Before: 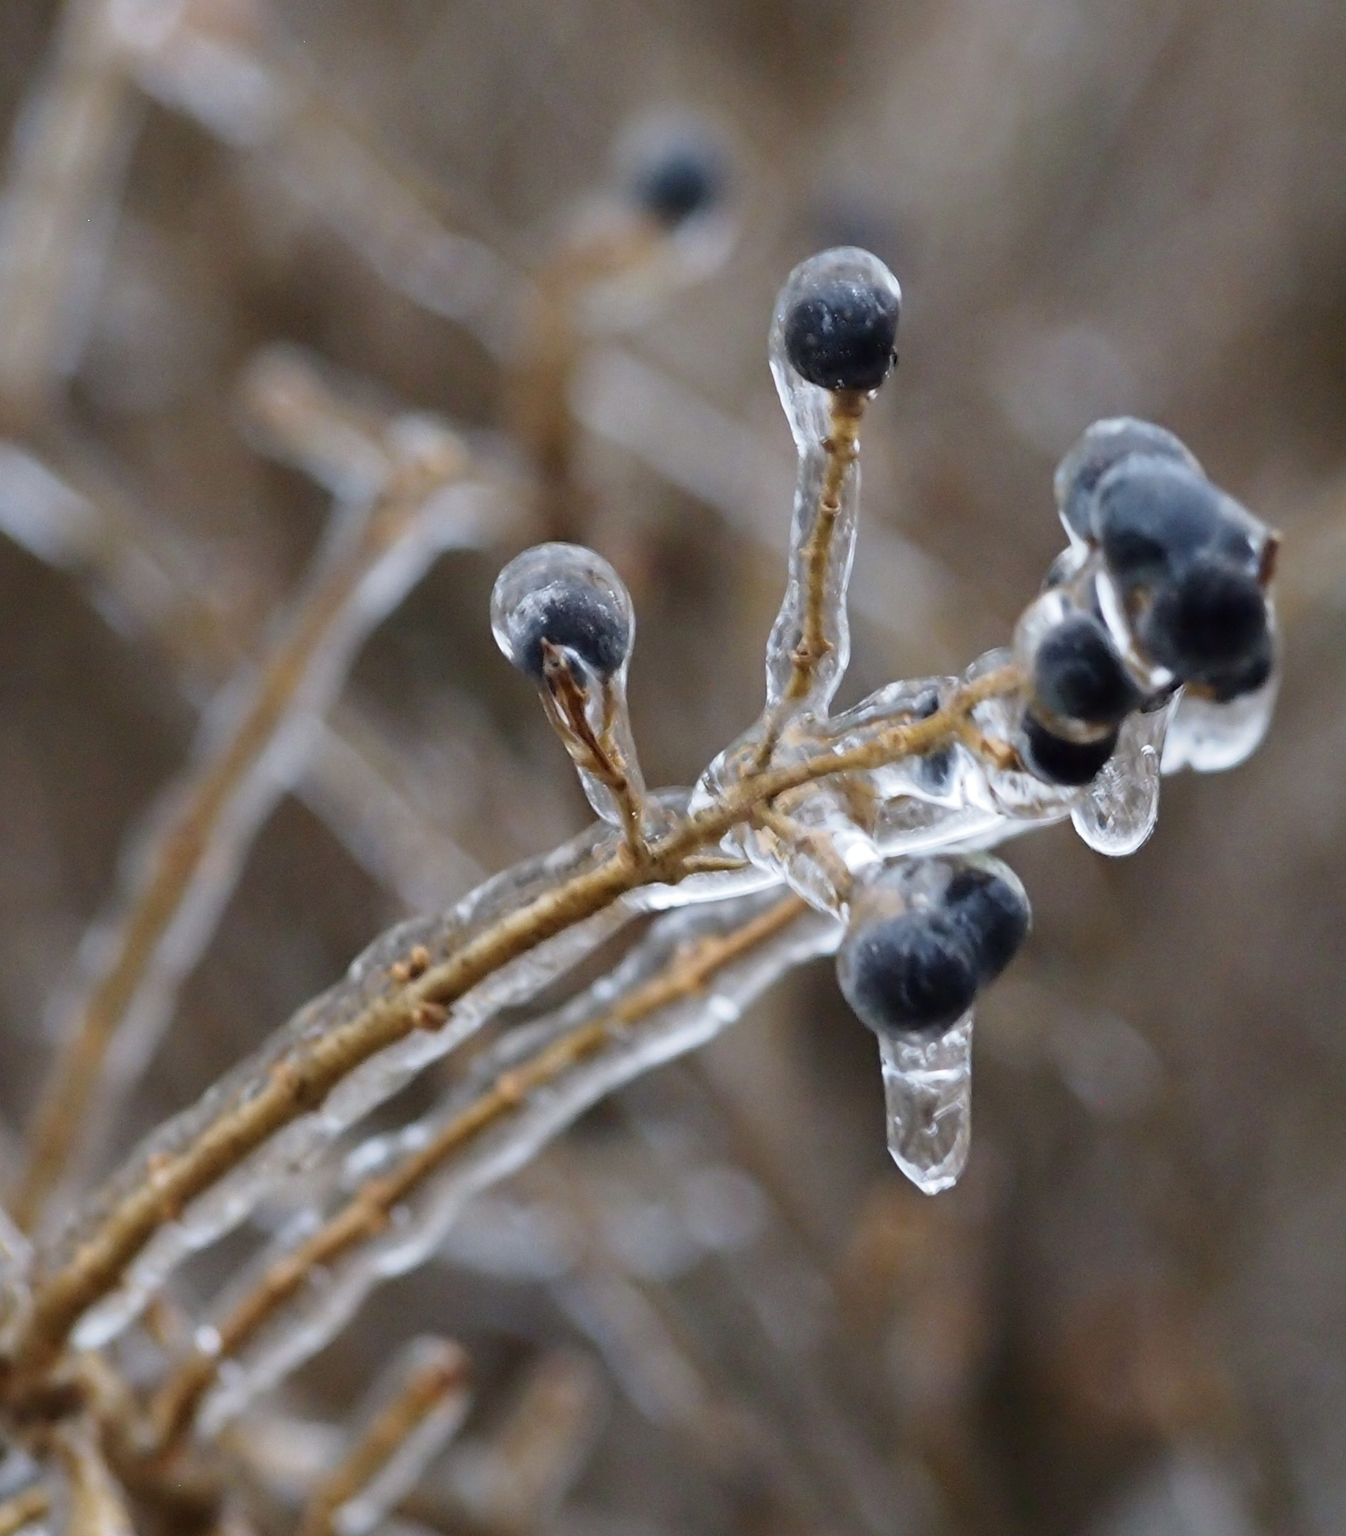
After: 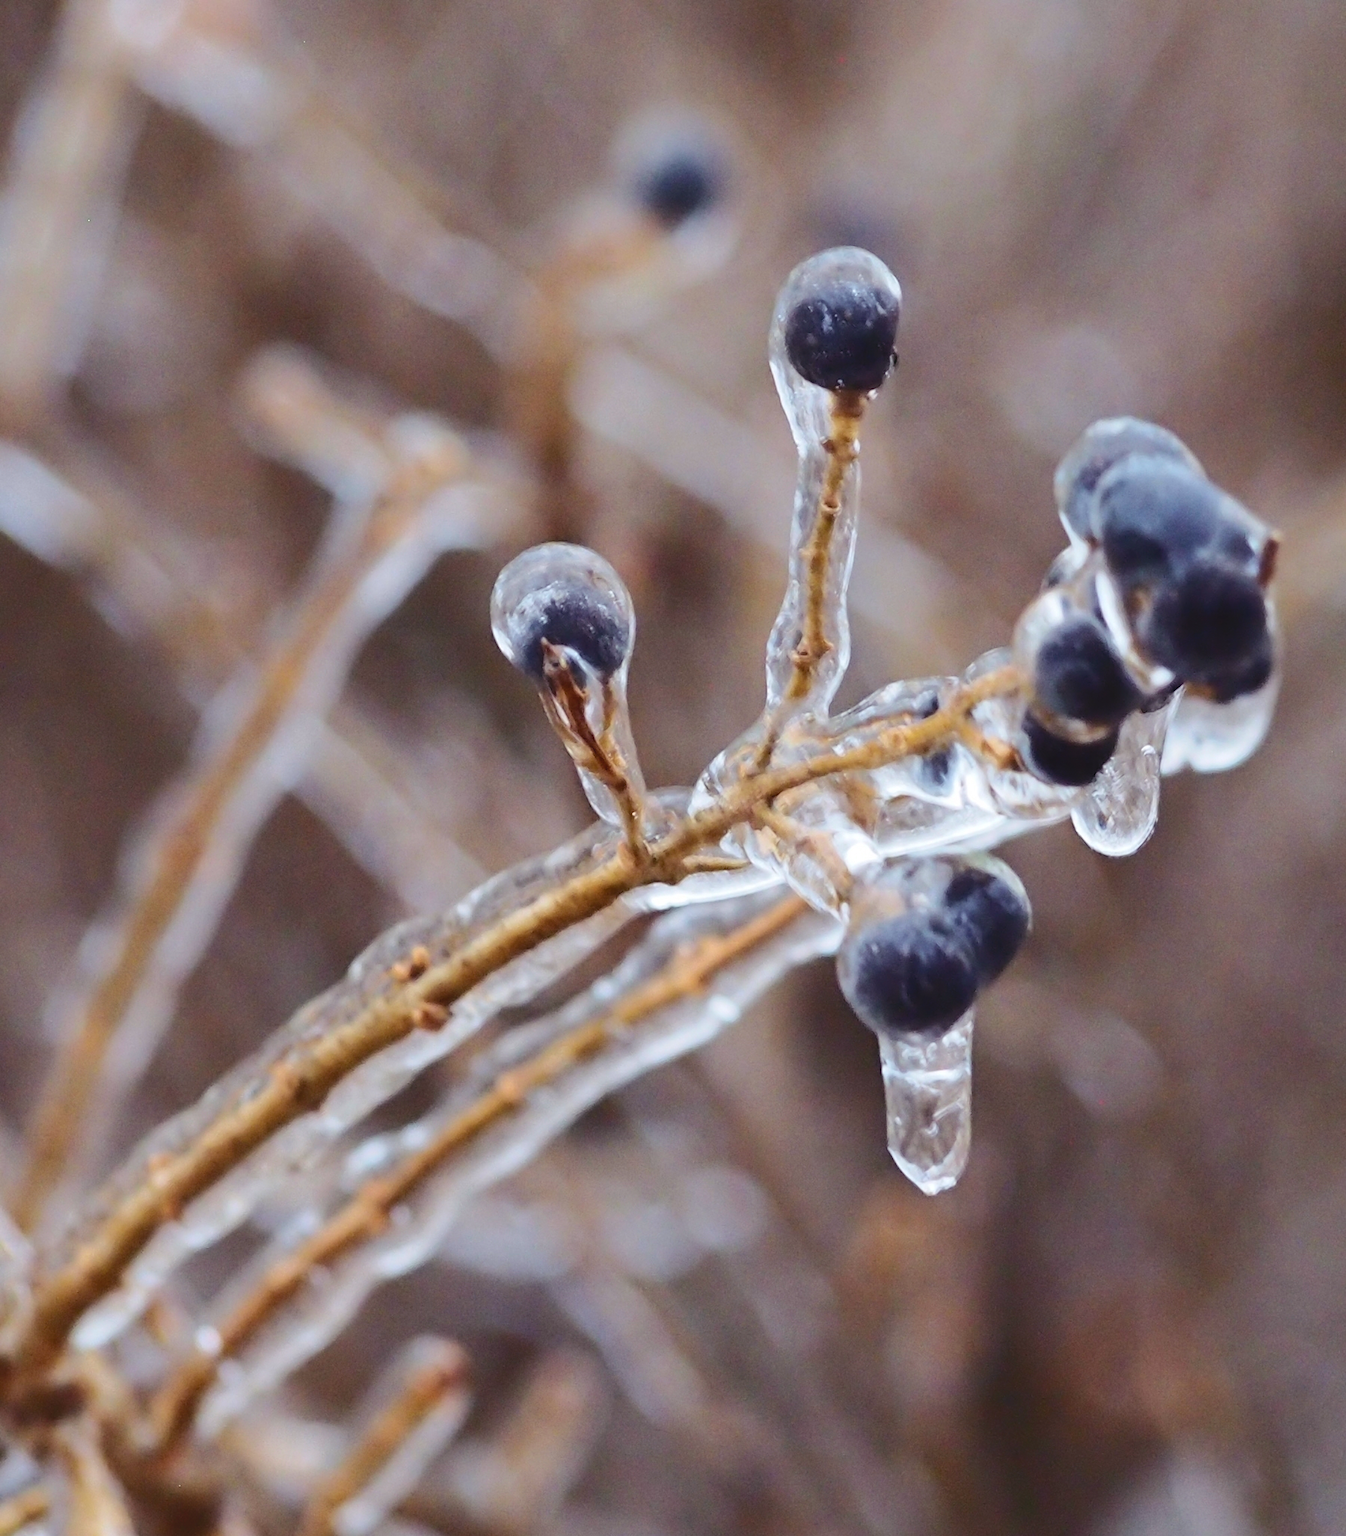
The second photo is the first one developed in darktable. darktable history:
tone curve: curves: ch0 [(0, 0) (0.003, 0.06) (0.011, 0.071) (0.025, 0.085) (0.044, 0.104) (0.069, 0.123) (0.1, 0.146) (0.136, 0.167) (0.177, 0.205) (0.224, 0.248) (0.277, 0.309) (0.335, 0.384) (0.399, 0.467) (0.468, 0.553) (0.543, 0.633) (0.623, 0.698) (0.709, 0.769) (0.801, 0.841) (0.898, 0.912) (1, 1)], color space Lab, independent channels, preserve colors none
color balance rgb: shadows lift › luminance 0.734%, shadows lift › chroma 6.757%, shadows lift › hue 301.59°, perceptual saturation grading › global saturation 0.333%, global vibrance 20%
